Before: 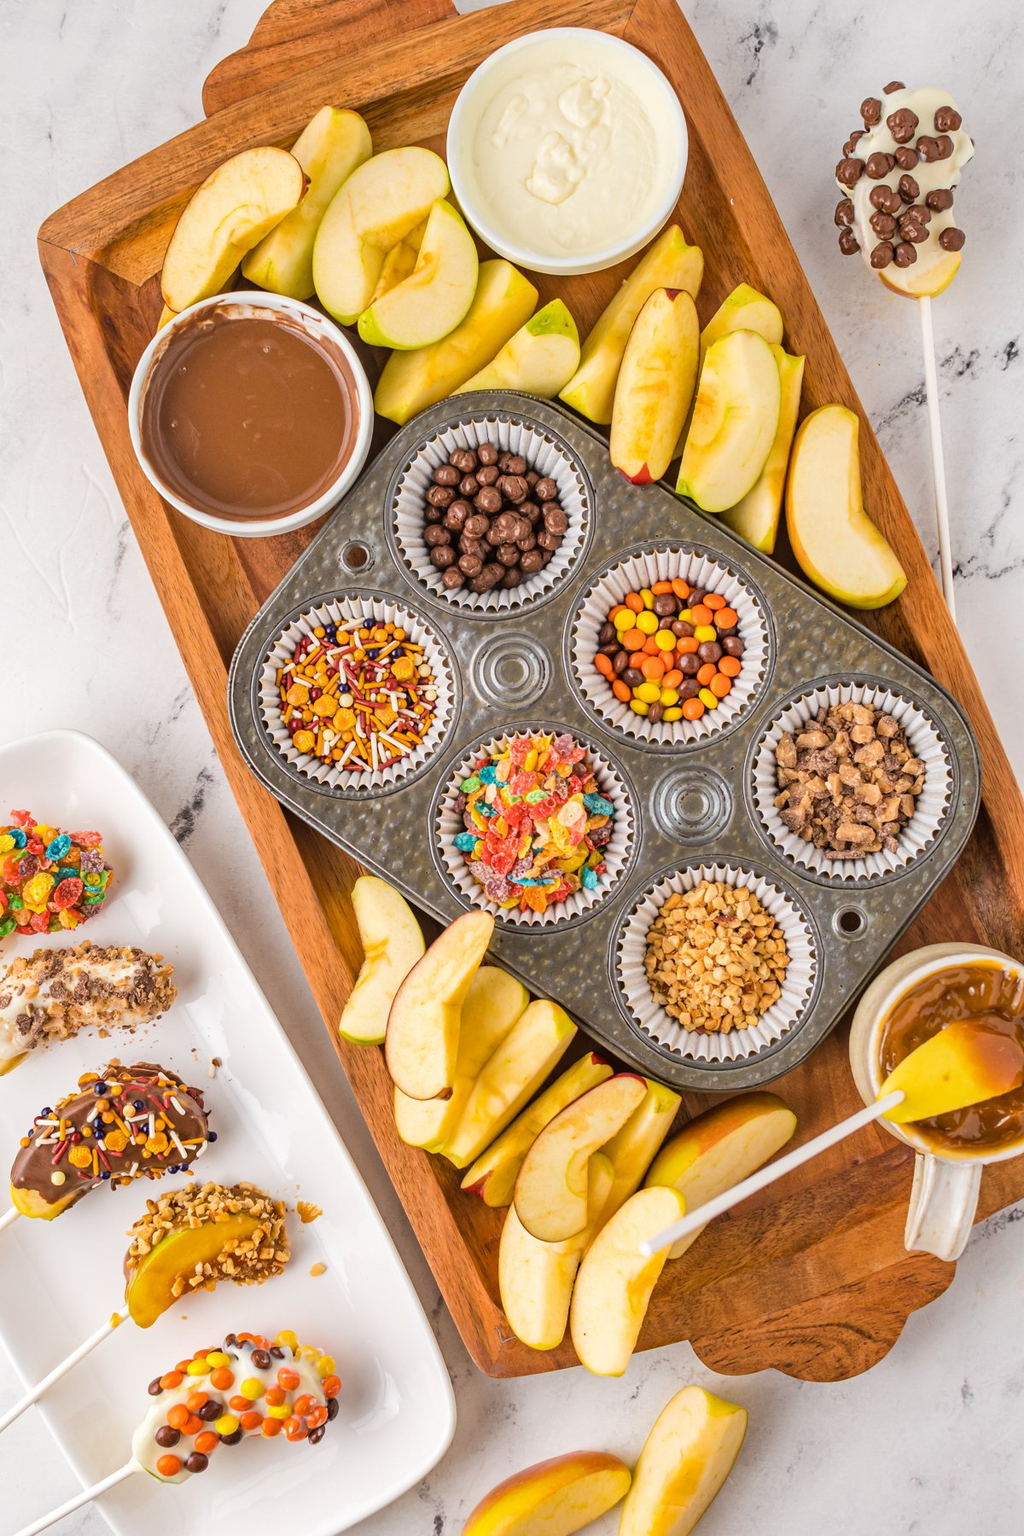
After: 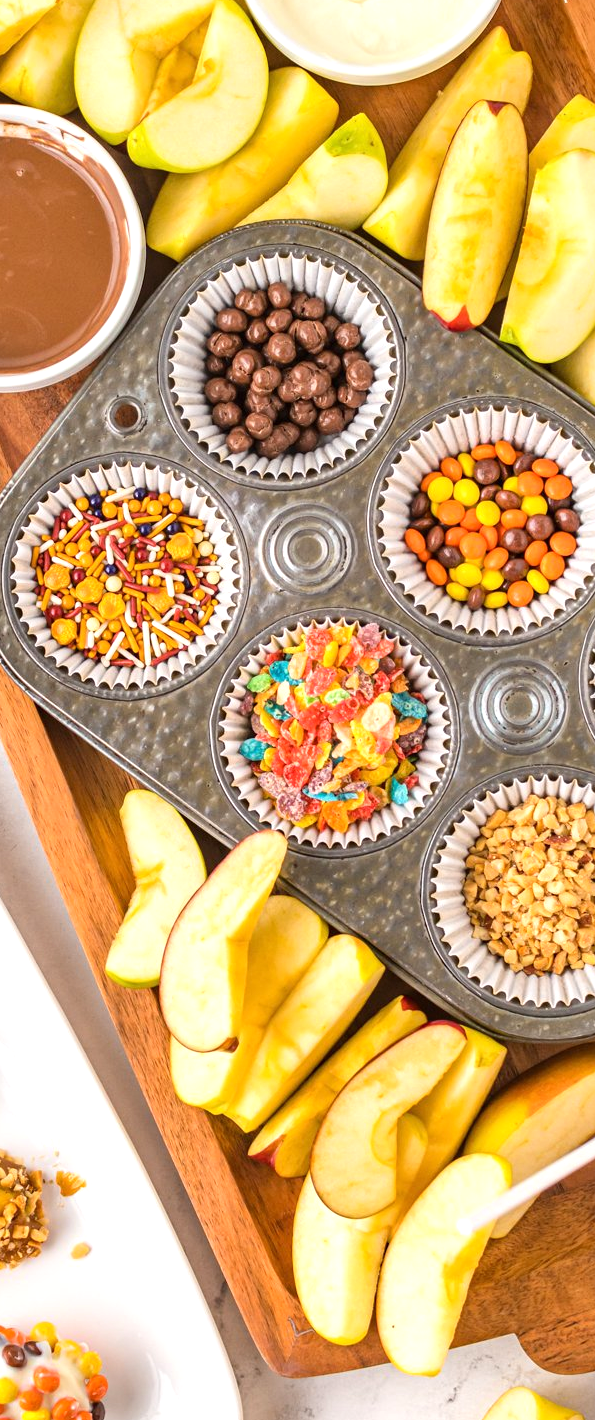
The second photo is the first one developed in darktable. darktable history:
exposure: exposure 0.43 EV, compensate highlight preservation false
crop and rotate: angle 0.013°, left 24.406%, top 13.164%, right 25.932%, bottom 7.866%
